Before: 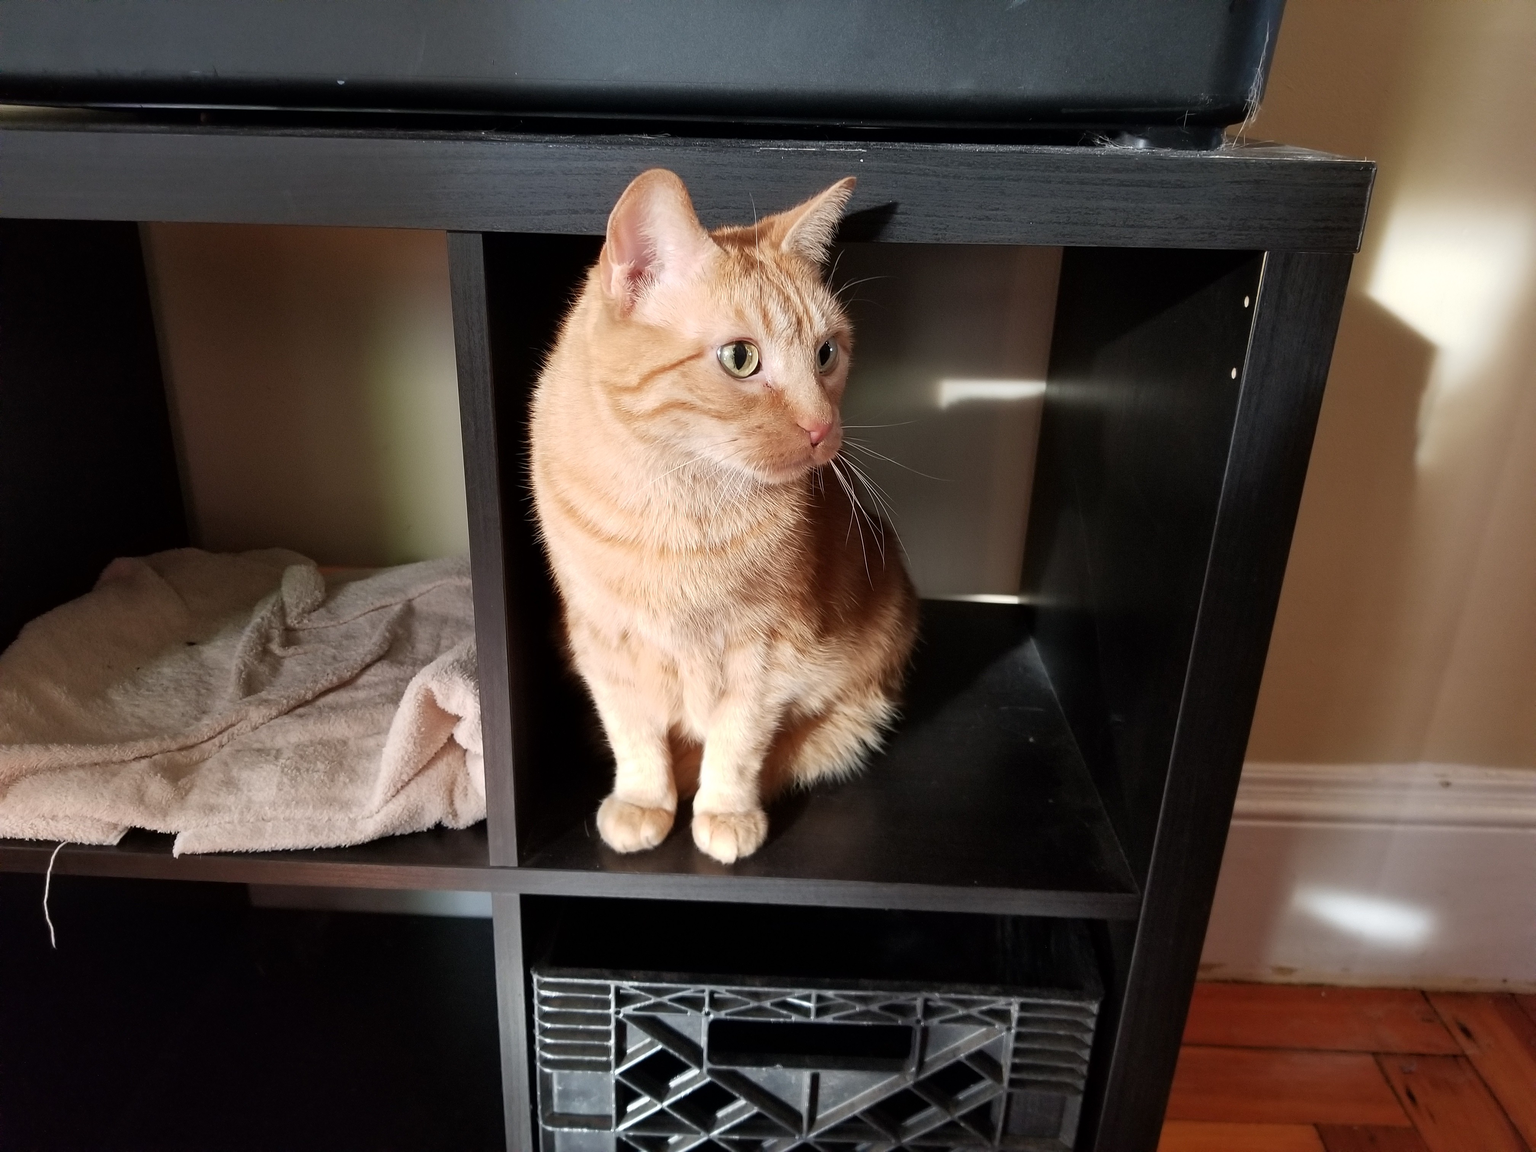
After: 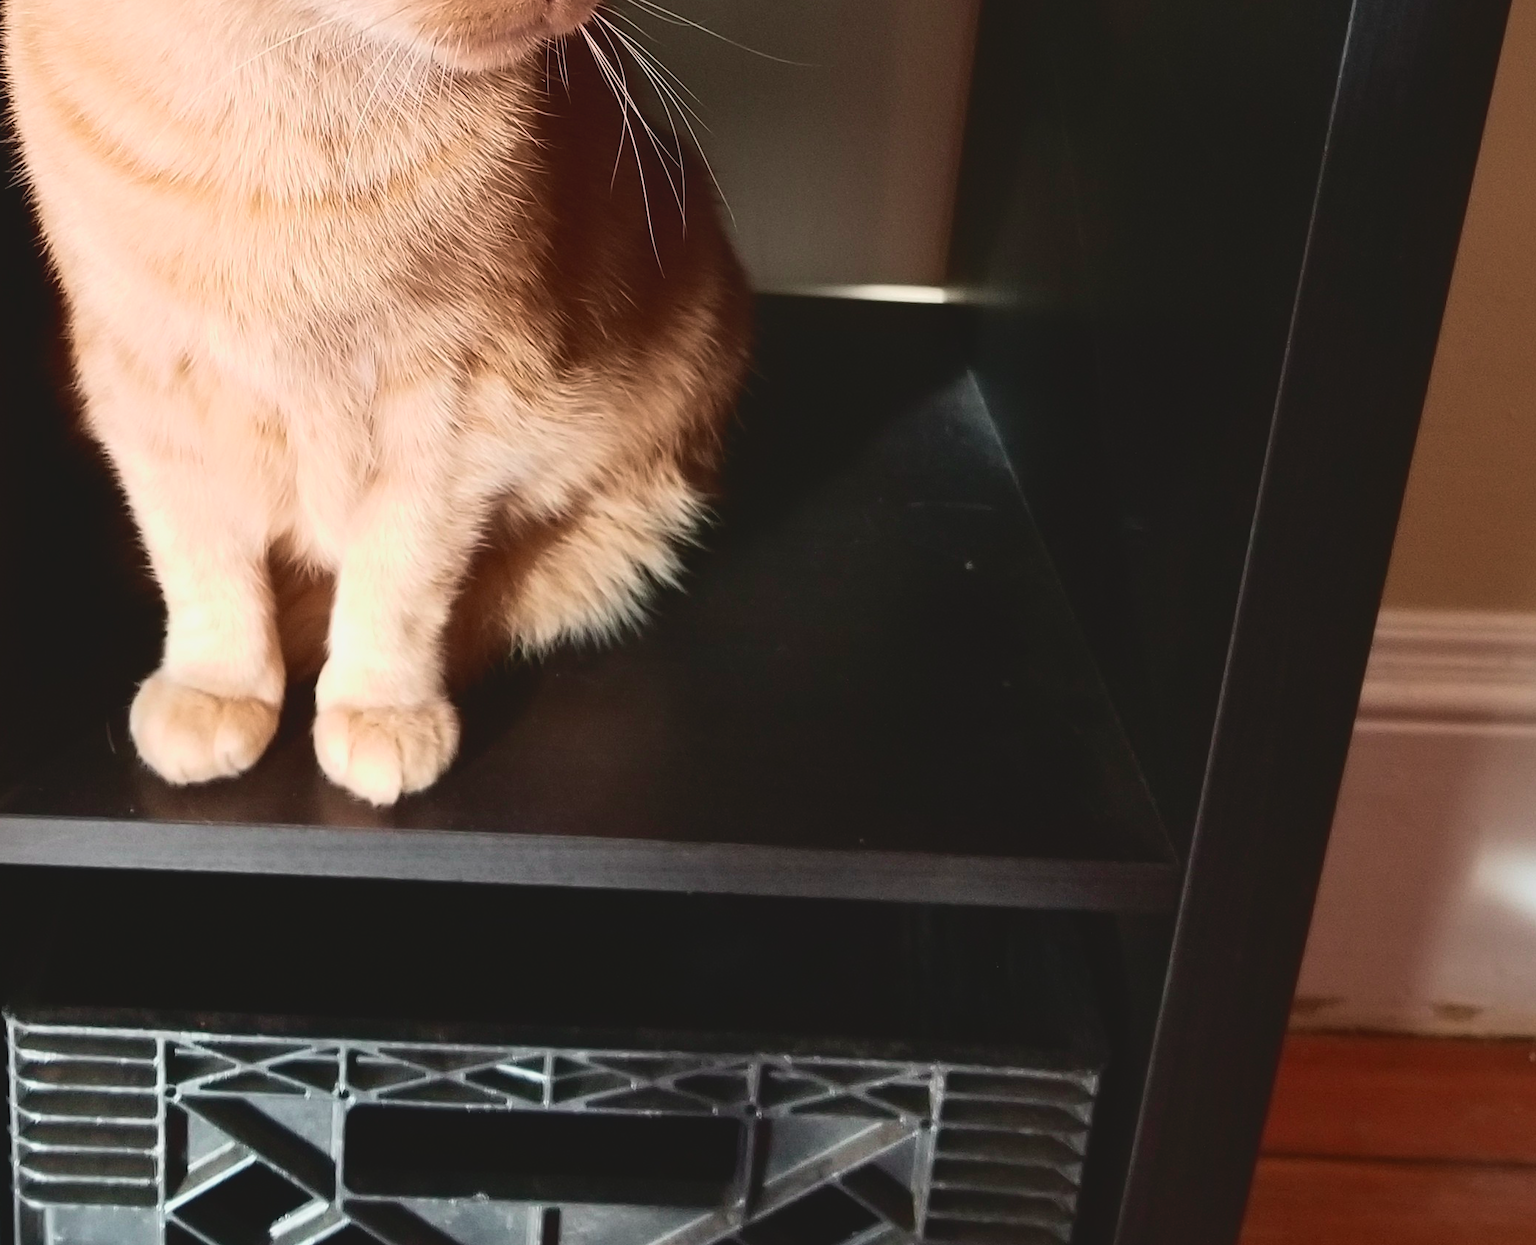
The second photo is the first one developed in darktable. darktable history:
velvia: on, module defaults
crop: left 34.479%, top 38.822%, right 13.718%, bottom 5.172%
tone curve: curves: ch0 [(0, 0.087) (0.175, 0.178) (0.466, 0.498) (0.715, 0.764) (1, 0.961)]; ch1 [(0, 0) (0.437, 0.398) (0.476, 0.466) (0.505, 0.505) (0.534, 0.544) (0.612, 0.605) (0.641, 0.643) (1, 1)]; ch2 [(0, 0) (0.359, 0.379) (0.427, 0.453) (0.489, 0.495) (0.531, 0.534) (0.579, 0.579) (1, 1)], color space Lab, independent channels, preserve colors none
